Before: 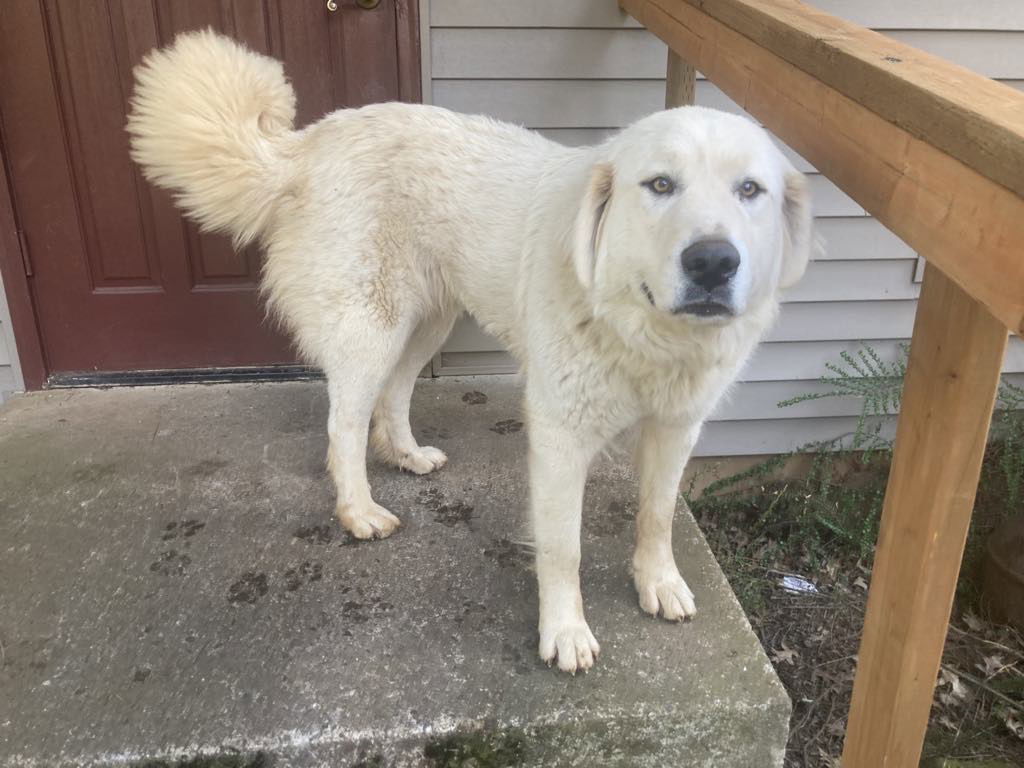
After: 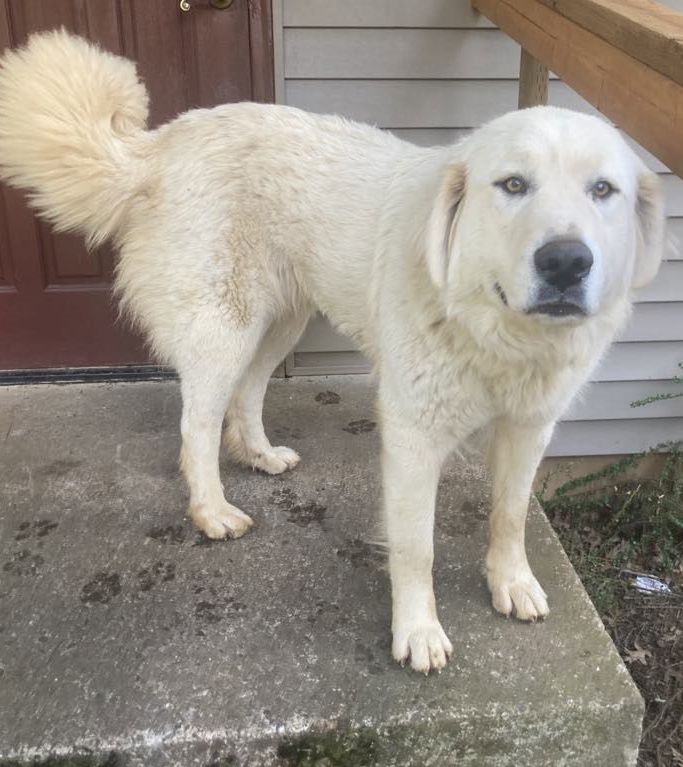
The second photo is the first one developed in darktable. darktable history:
crop and rotate: left 14.36%, right 18.94%
